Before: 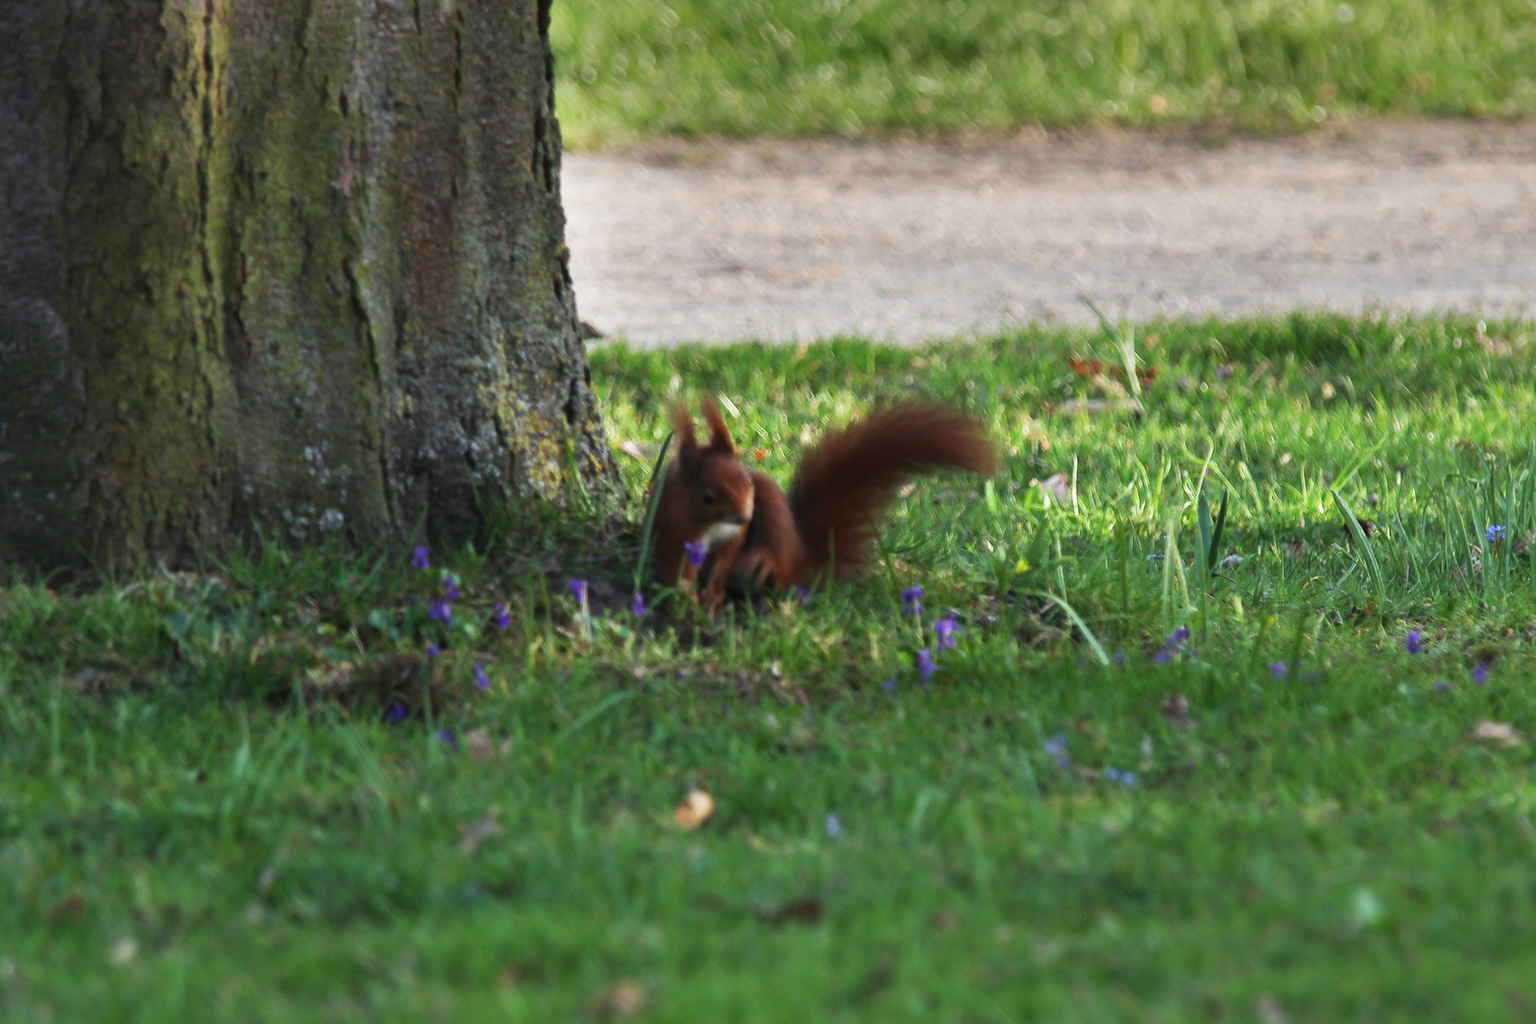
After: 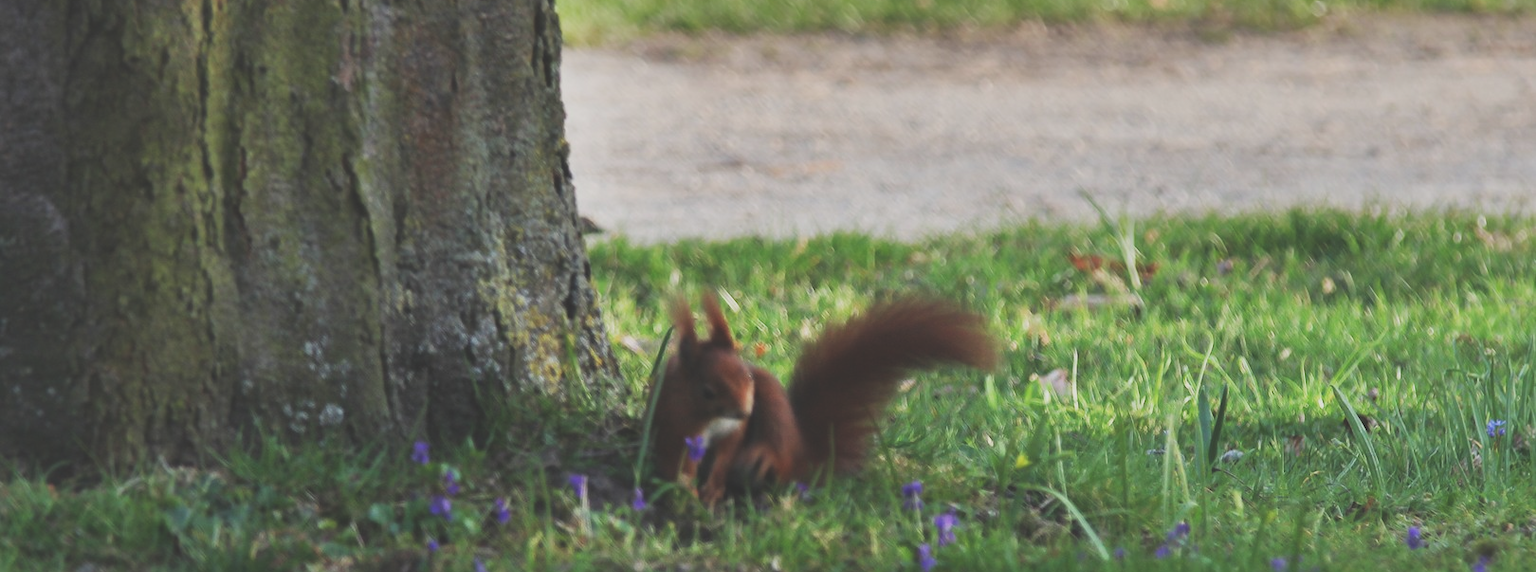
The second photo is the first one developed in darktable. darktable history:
exposure: black level correction -0.031, compensate highlight preservation false
filmic rgb: middle gray luminance 18.43%, black relative exposure -11.27 EV, white relative exposure 3.71 EV, target black luminance 0%, hardness 5.85, latitude 57.93%, contrast 0.964, shadows ↔ highlights balance 49.97%
crop and rotate: top 10.446%, bottom 33.561%
